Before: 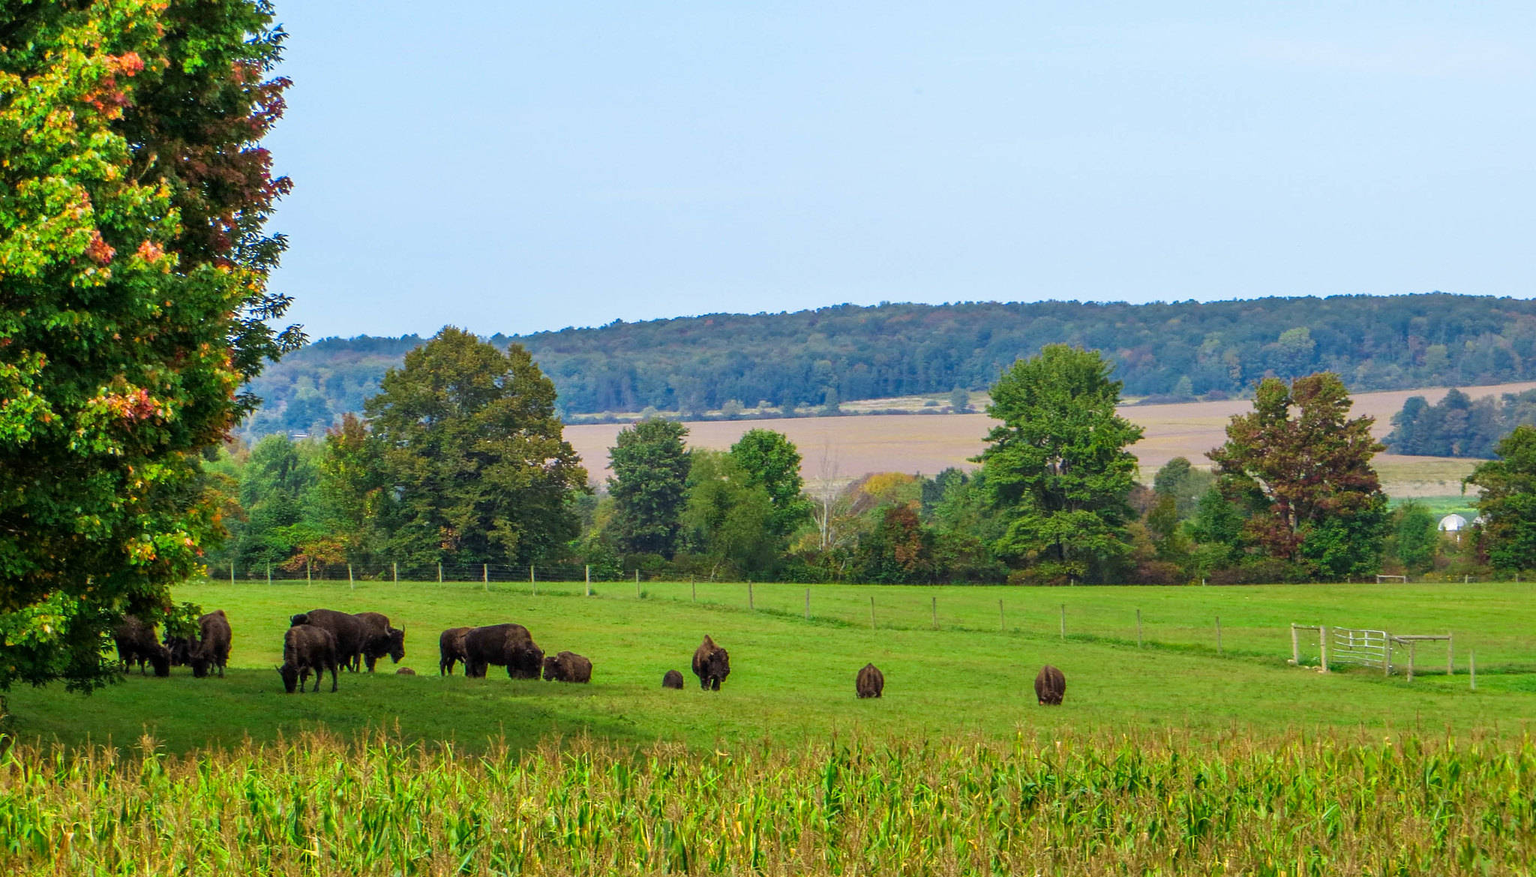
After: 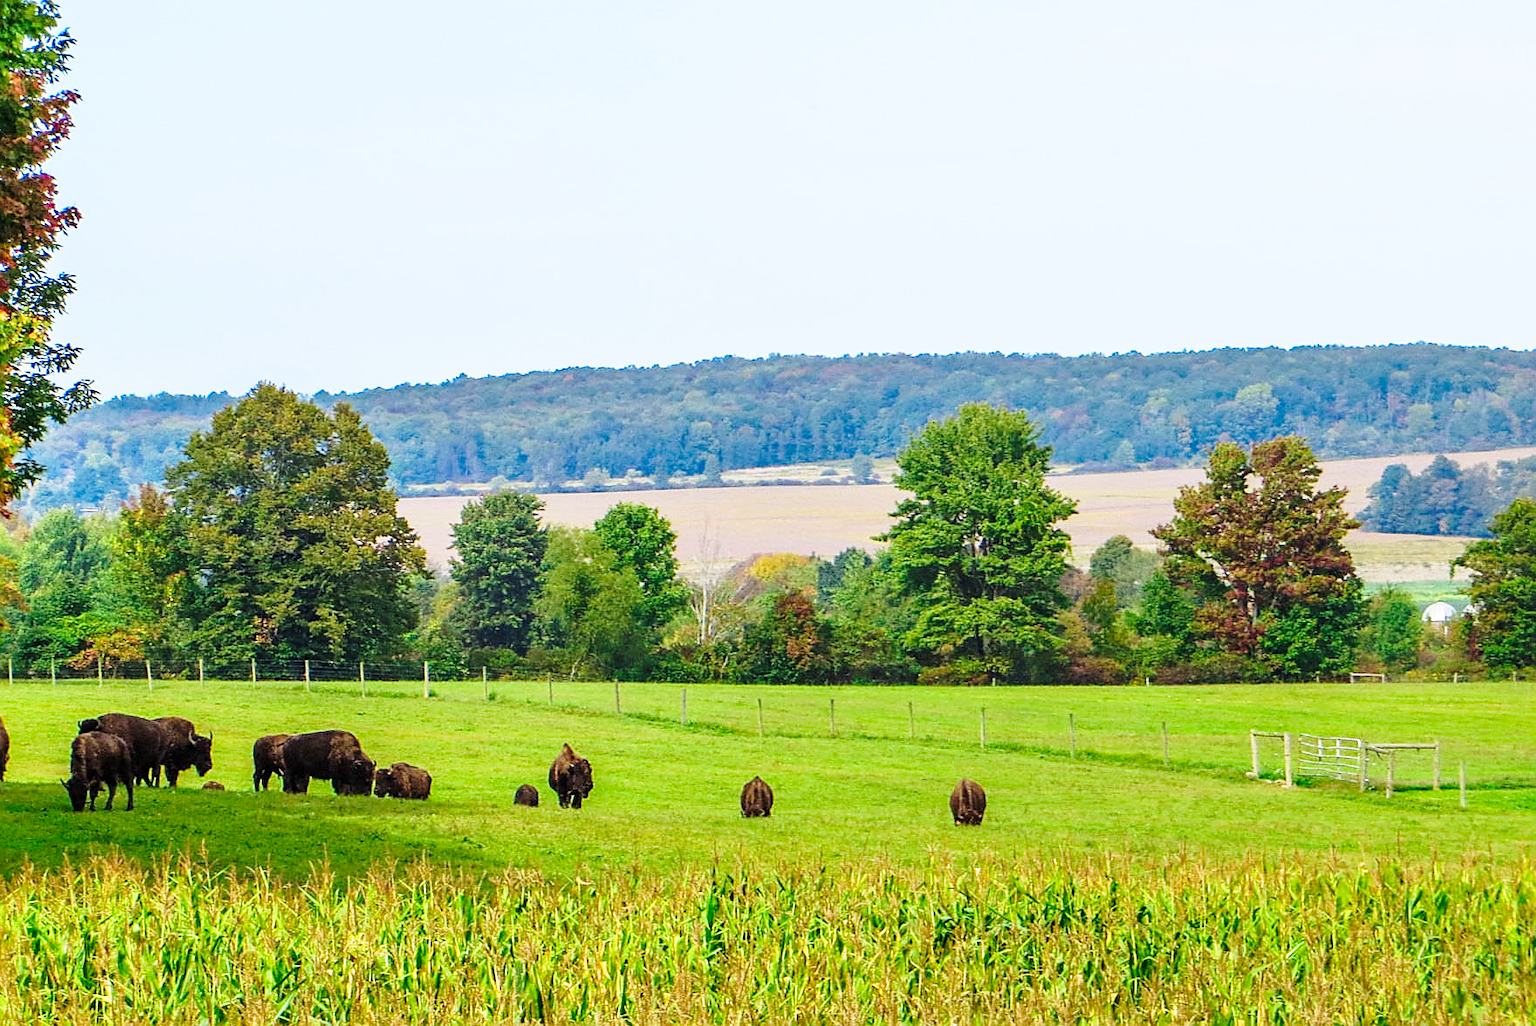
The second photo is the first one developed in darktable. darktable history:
base curve: curves: ch0 [(0, 0) (0.028, 0.03) (0.121, 0.232) (0.46, 0.748) (0.859, 0.968) (1, 1)], preserve colors none
crop and rotate: left 14.595%
sharpen: on, module defaults
